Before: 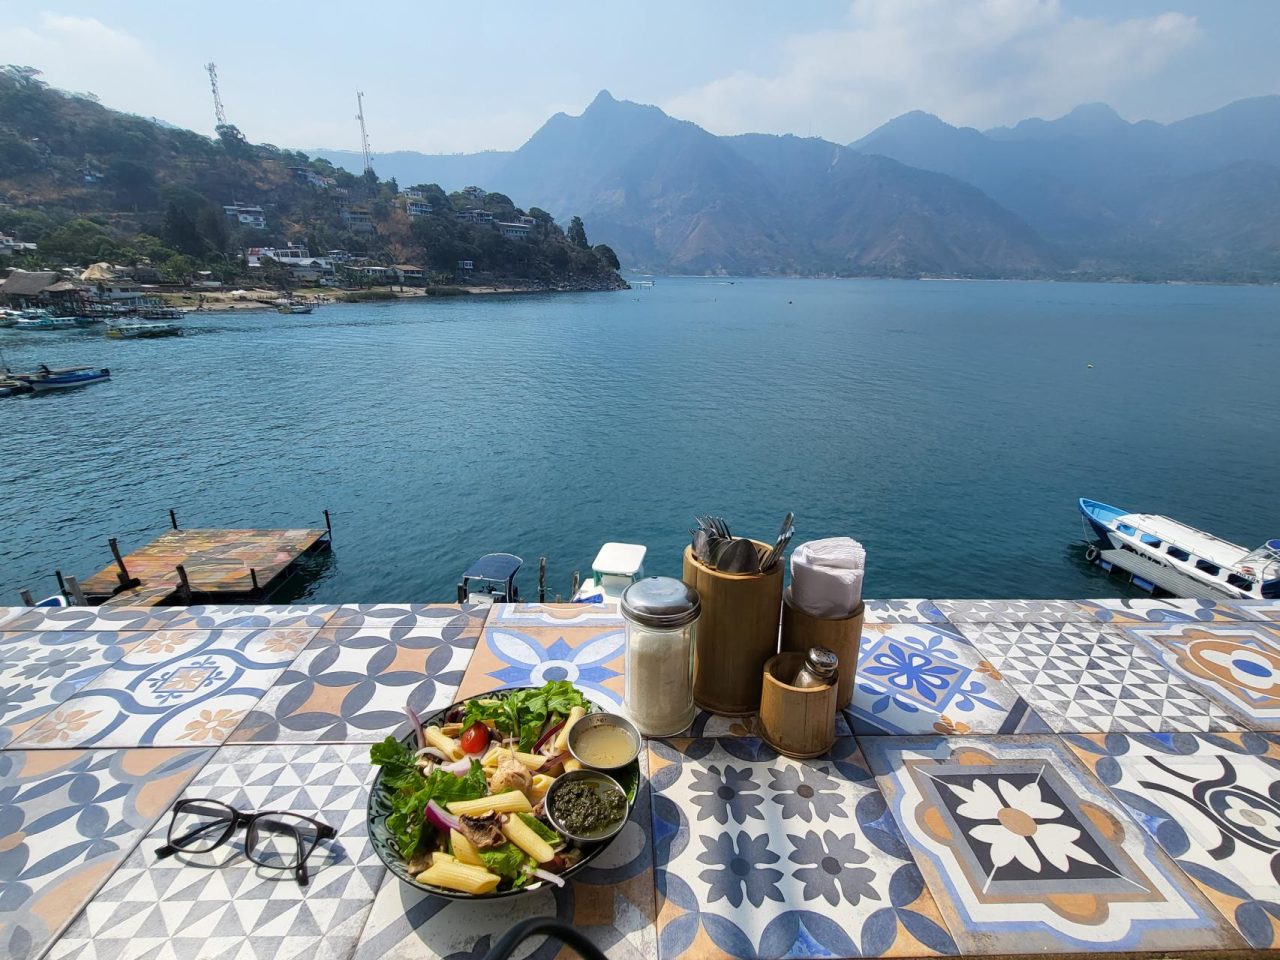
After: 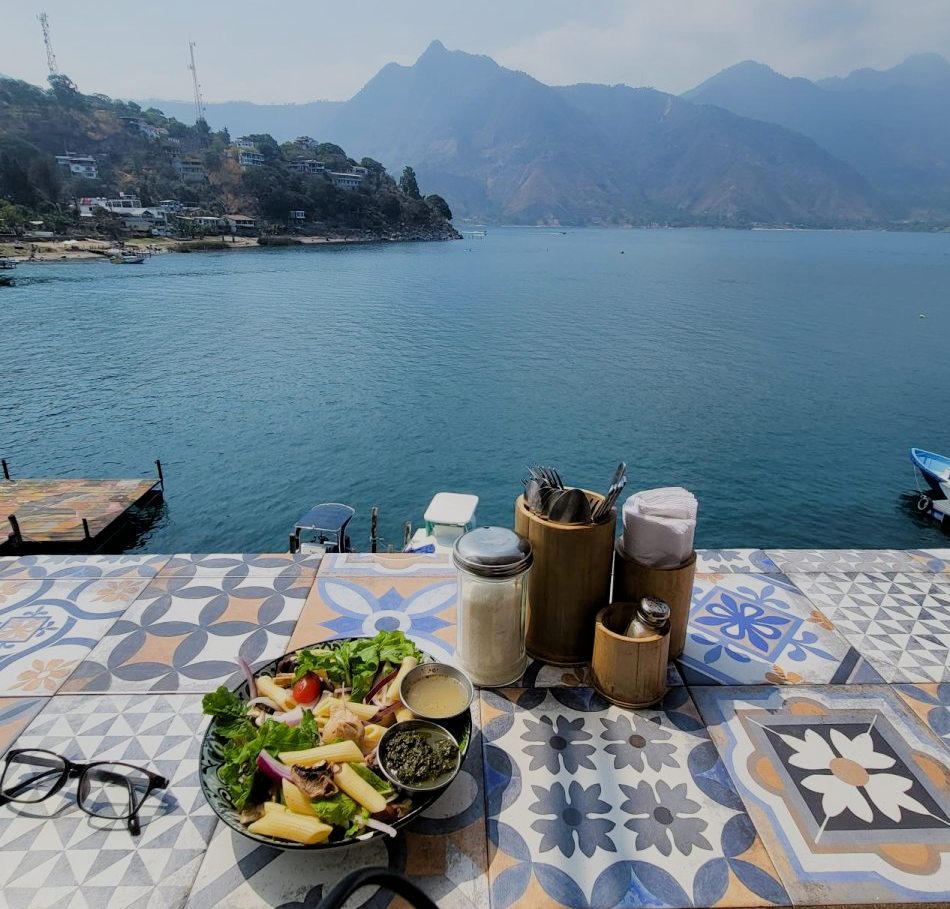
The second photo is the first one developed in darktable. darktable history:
crop and rotate: left 13.15%, top 5.251%, right 12.609%
exposure: black level correction 0.001, compensate highlight preservation false
filmic rgb: black relative exposure -6.68 EV, white relative exposure 4.56 EV, hardness 3.25
